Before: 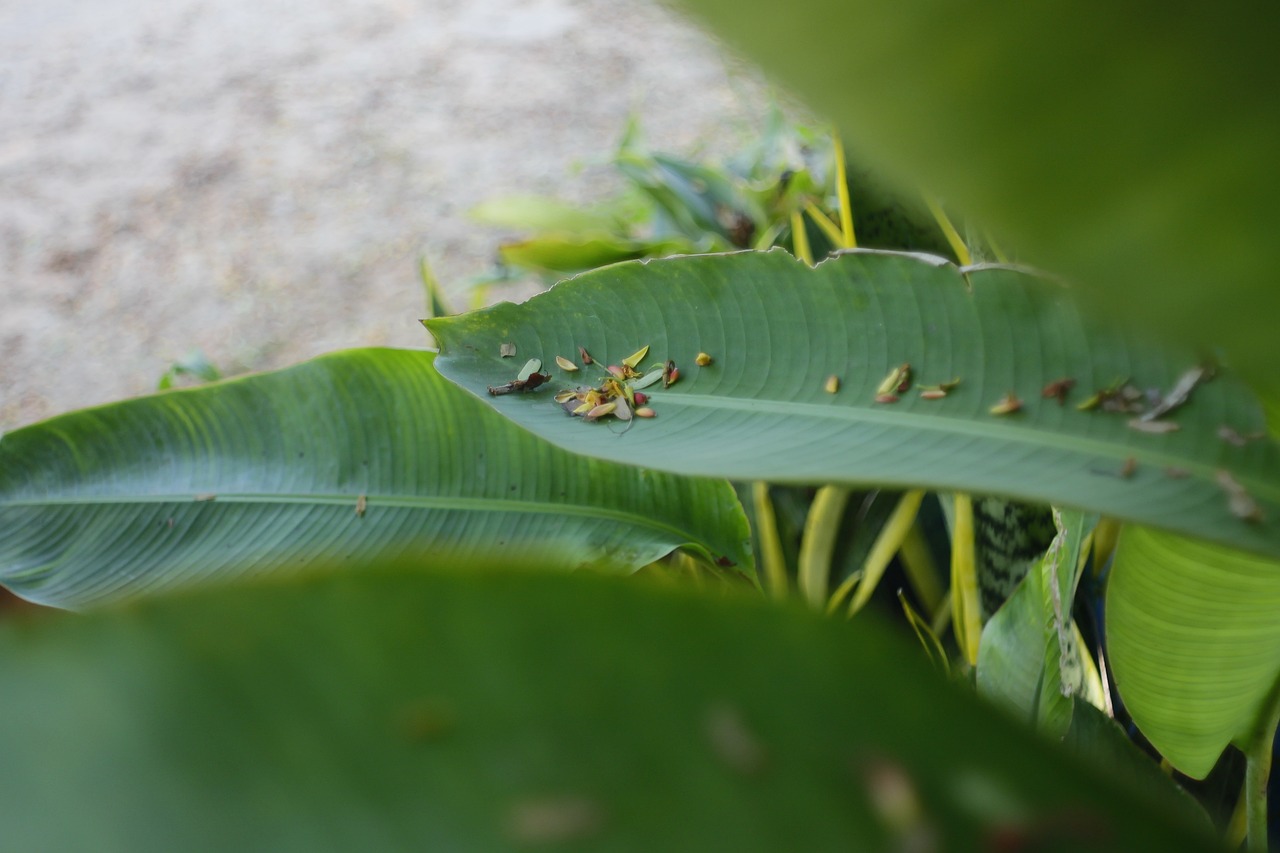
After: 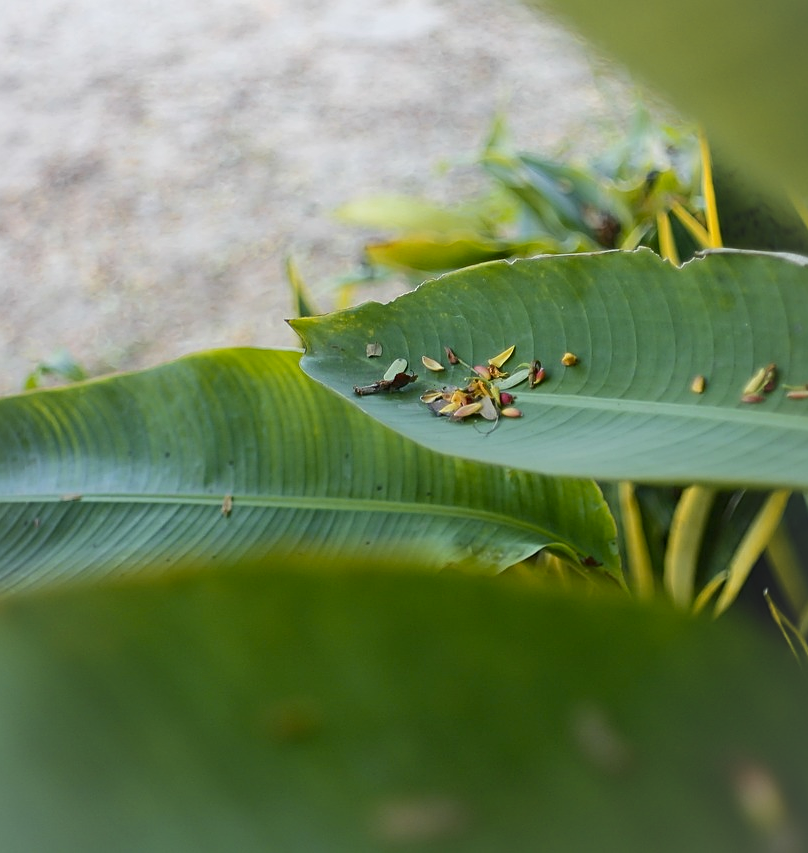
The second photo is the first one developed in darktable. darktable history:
color zones: curves: ch1 [(0.239, 0.552) (0.75, 0.5)]; ch2 [(0.25, 0.462) (0.749, 0.457)]
local contrast: mode bilateral grid, contrast 20, coarseness 50, detail 120%, midtone range 0.2
crop: left 10.512%, right 26.29%
vignetting: fall-off start 81.14%, fall-off radius 61.85%, brightness 0.047, saturation 0, automatic ratio true, width/height ratio 1.417
sharpen: on, module defaults
